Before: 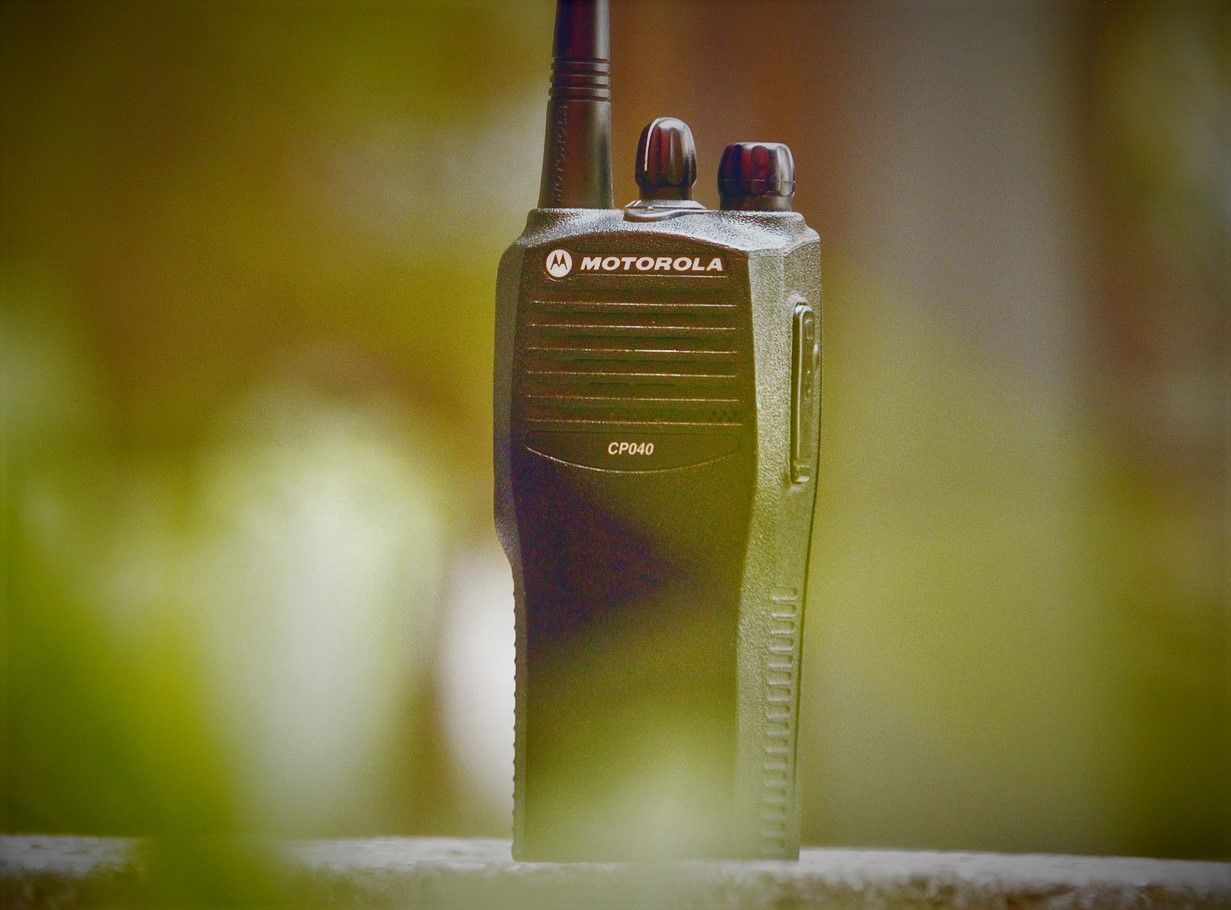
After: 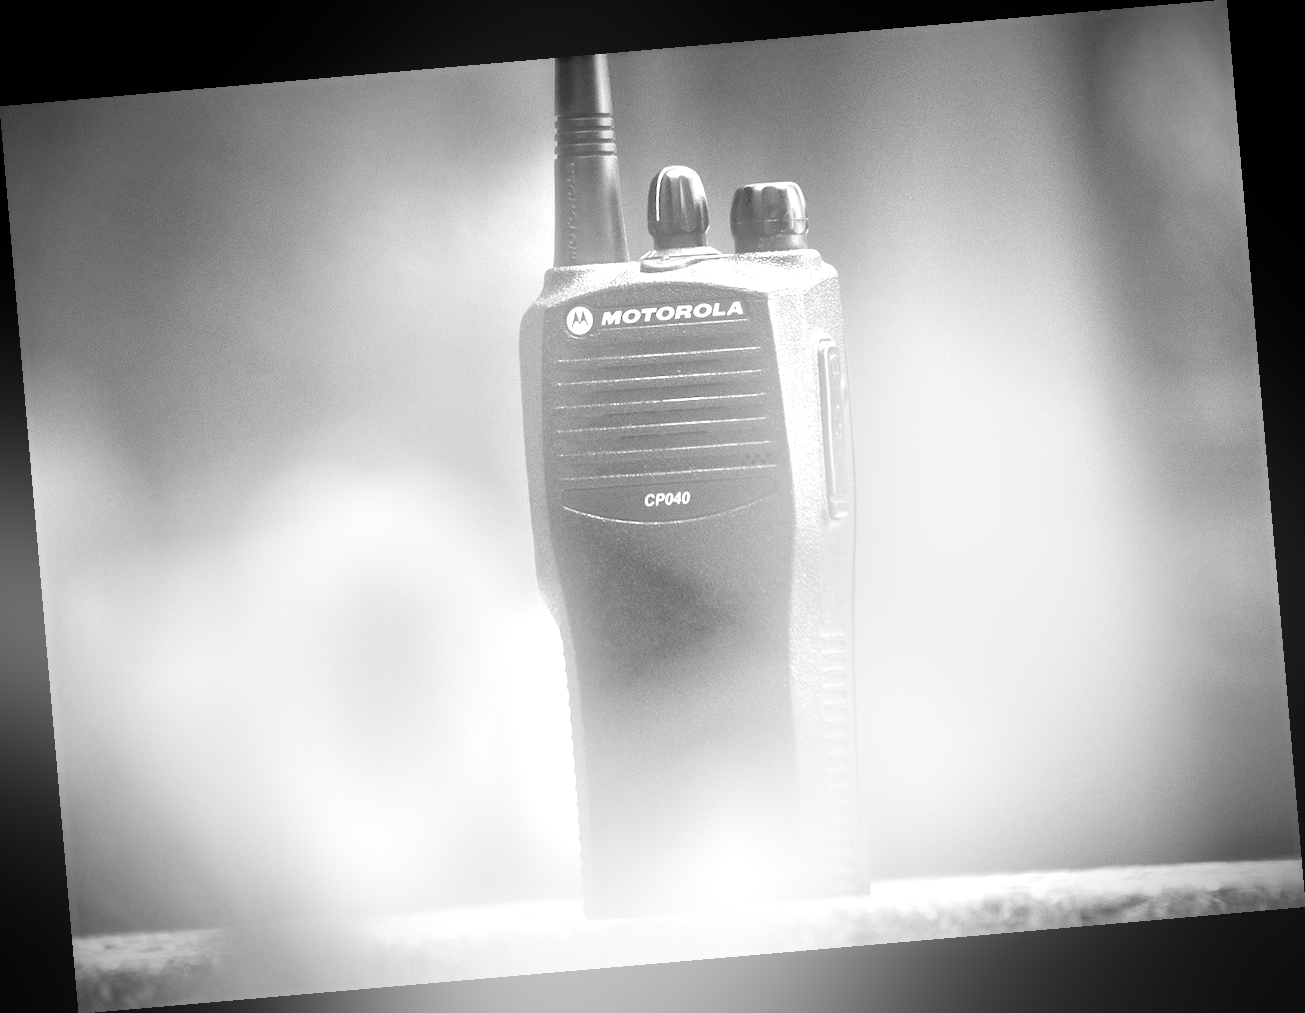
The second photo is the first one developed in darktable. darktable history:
exposure: black level correction 0.001, exposure 1.646 EV, compensate exposure bias true, compensate highlight preservation false
white balance: red 0.978, blue 0.999
color balance rgb: linear chroma grading › global chroma 15%, perceptual saturation grading › global saturation 30%
bloom: on, module defaults
monochrome: on, module defaults
rotate and perspective: rotation -4.98°, automatic cropping off
